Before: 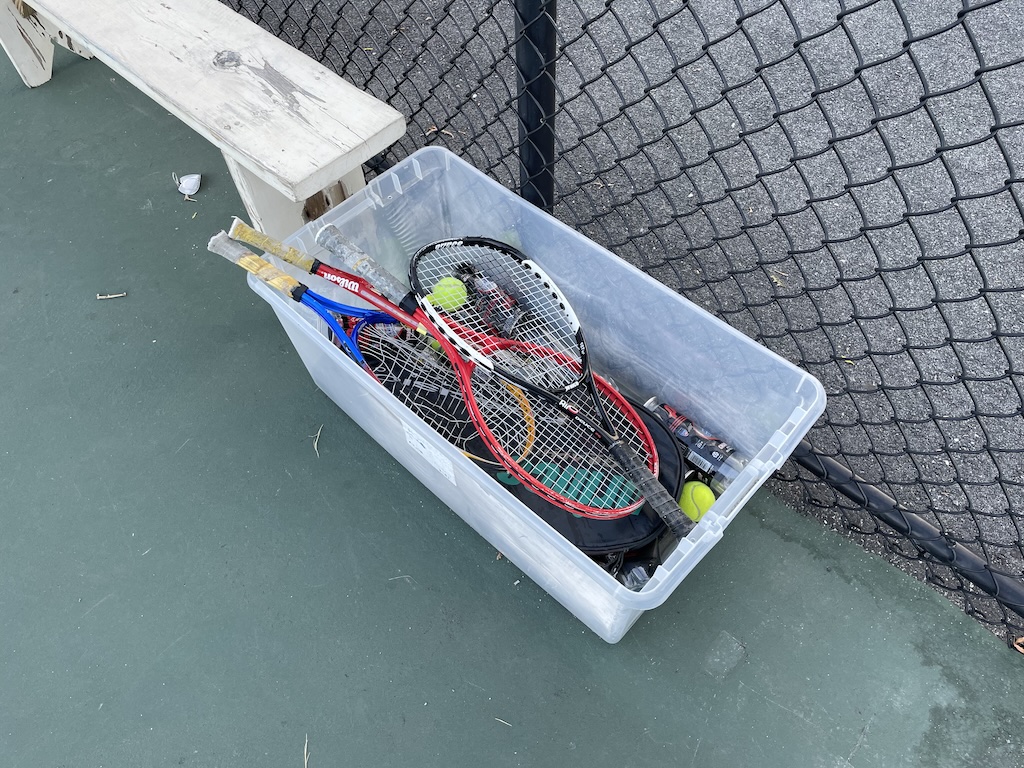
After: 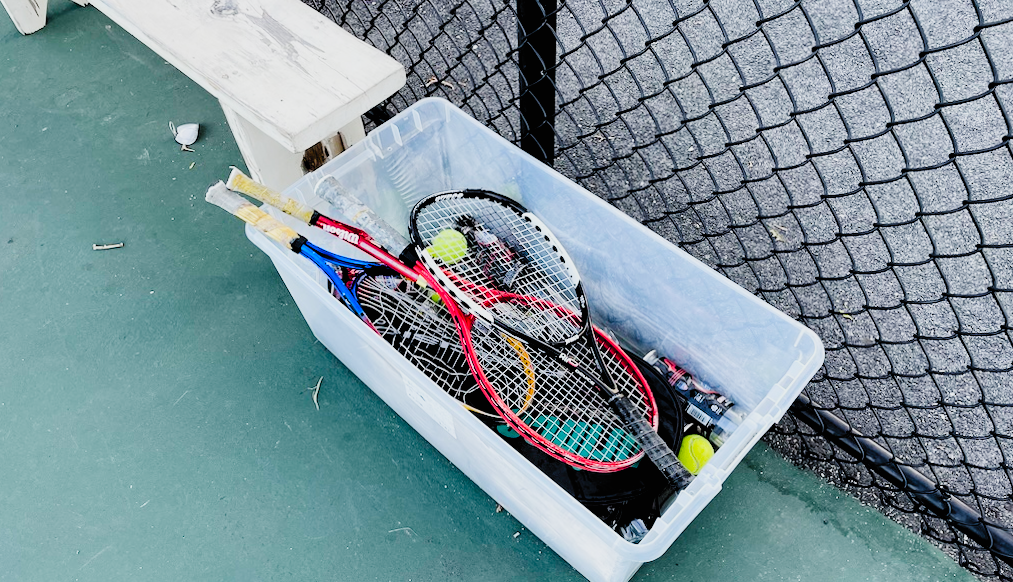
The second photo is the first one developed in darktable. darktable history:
crop: top 5.667%, bottom 17.637%
filmic rgb: black relative exposure -2.85 EV, white relative exposure 4.56 EV, hardness 1.77, contrast 1.25, preserve chrominance no, color science v5 (2021)
contrast brightness saturation: contrast 0.2, brightness 0.16, saturation 0.22
rotate and perspective: rotation 0.174°, lens shift (vertical) 0.013, lens shift (horizontal) 0.019, shear 0.001, automatic cropping original format, crop left 0.007, crop right 0.991, crop top 0.016, crop bottom 0.997
